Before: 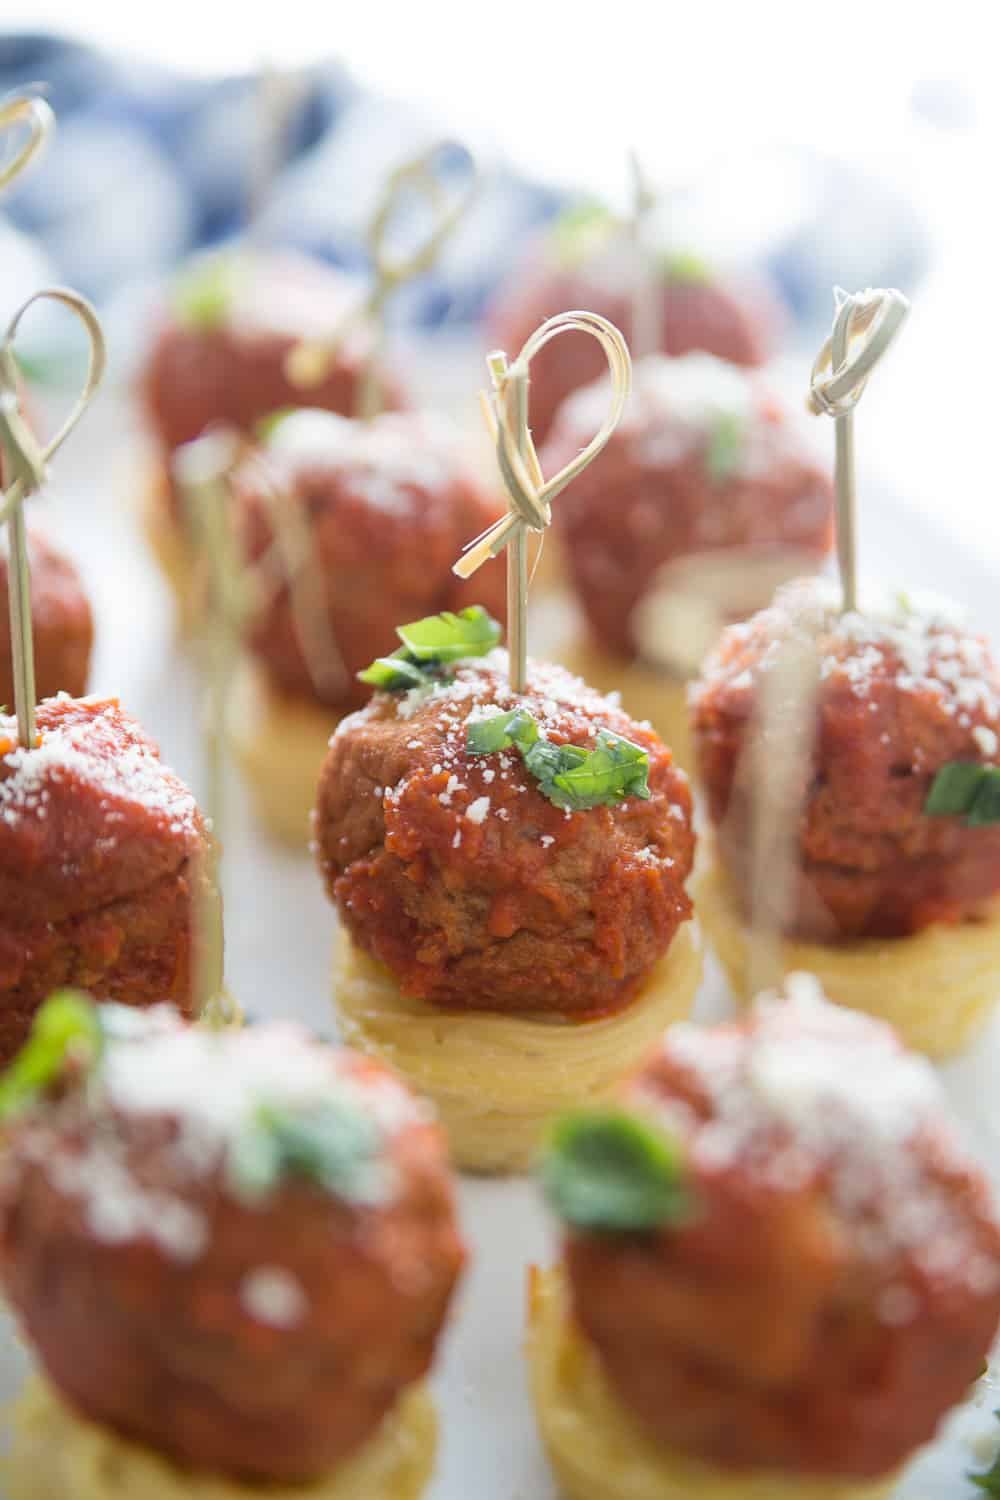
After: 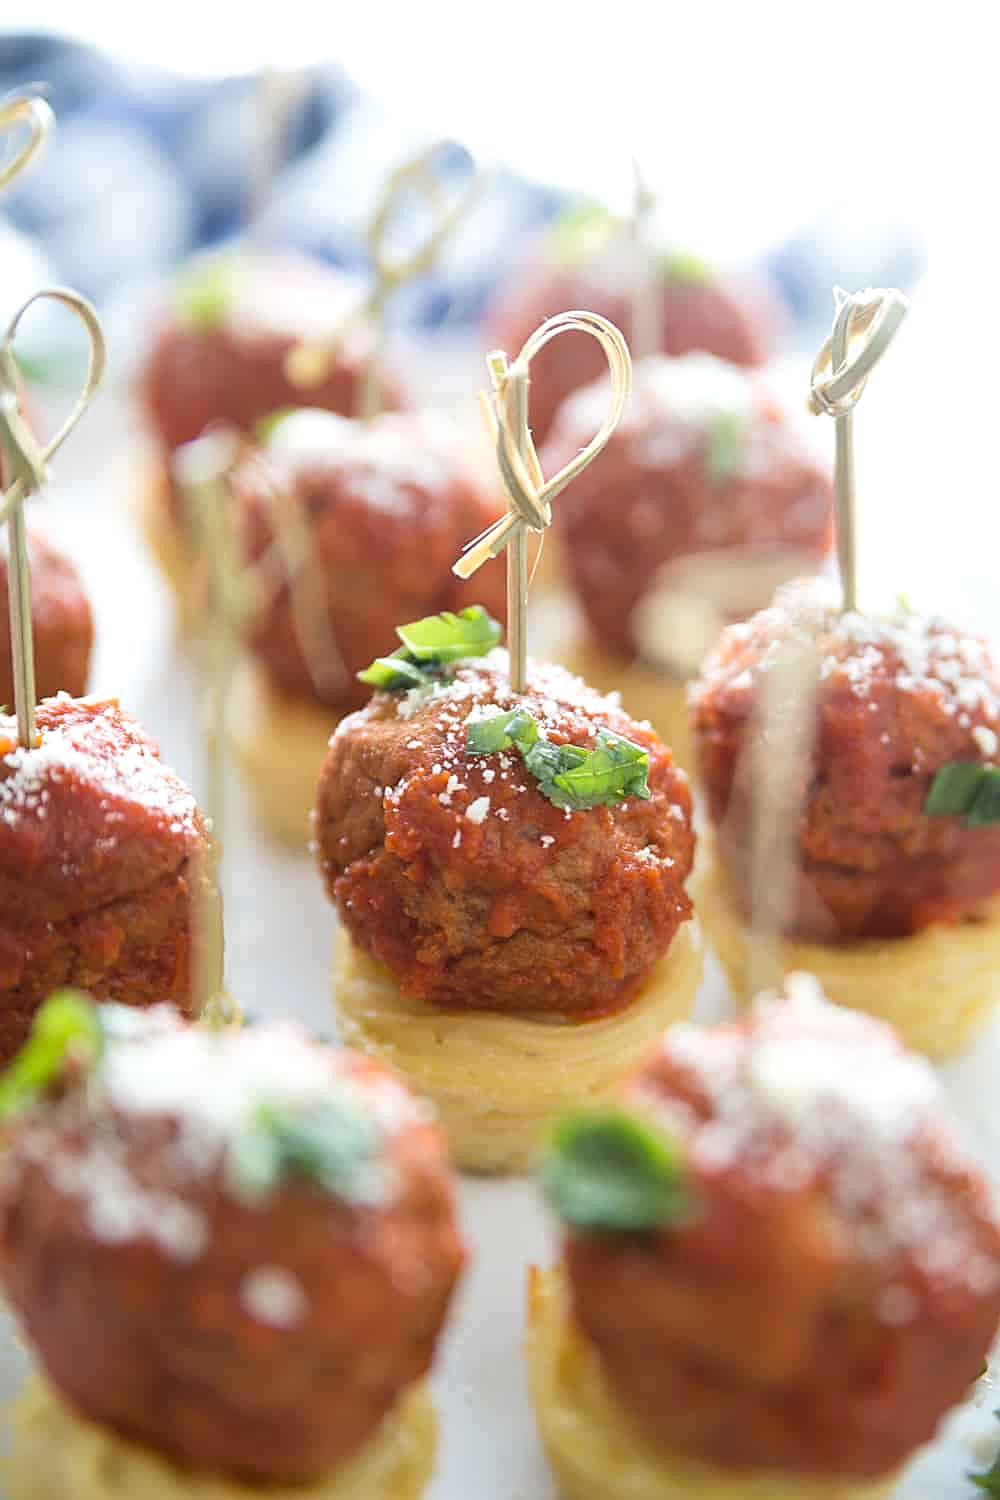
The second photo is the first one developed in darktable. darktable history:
sharpen: on, module defaults
exposure: exposure 0.207 EV, compensate highlight preservation false
